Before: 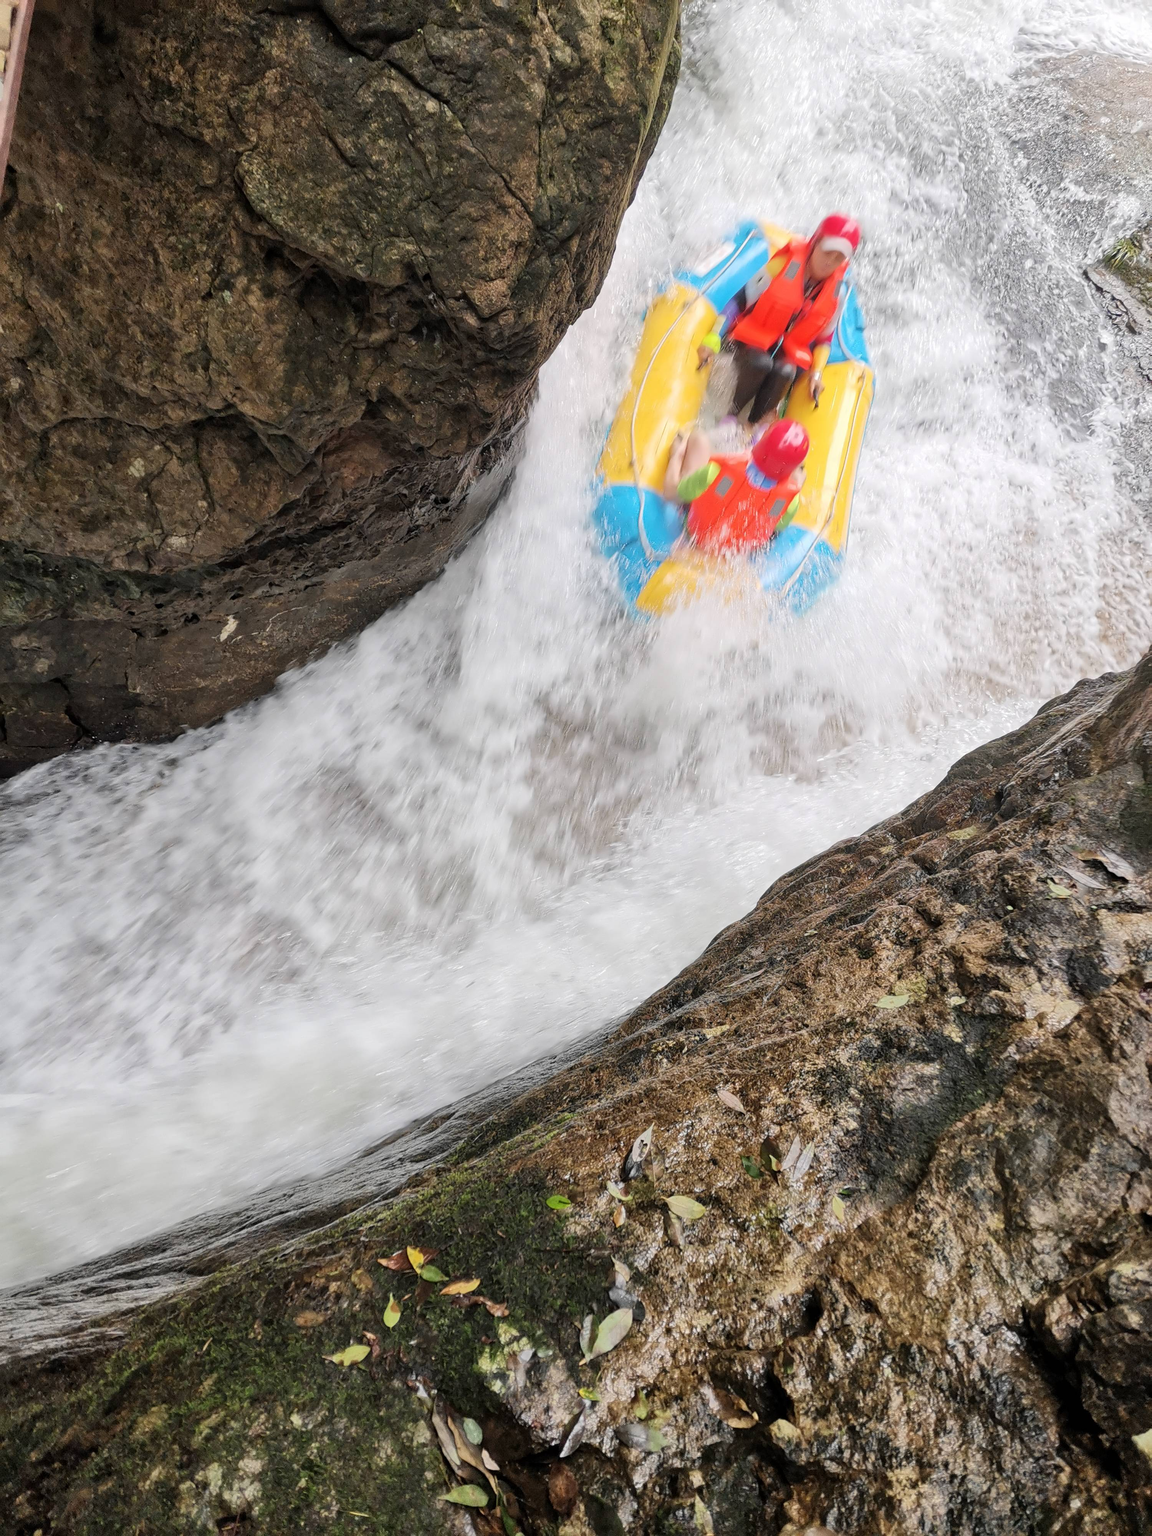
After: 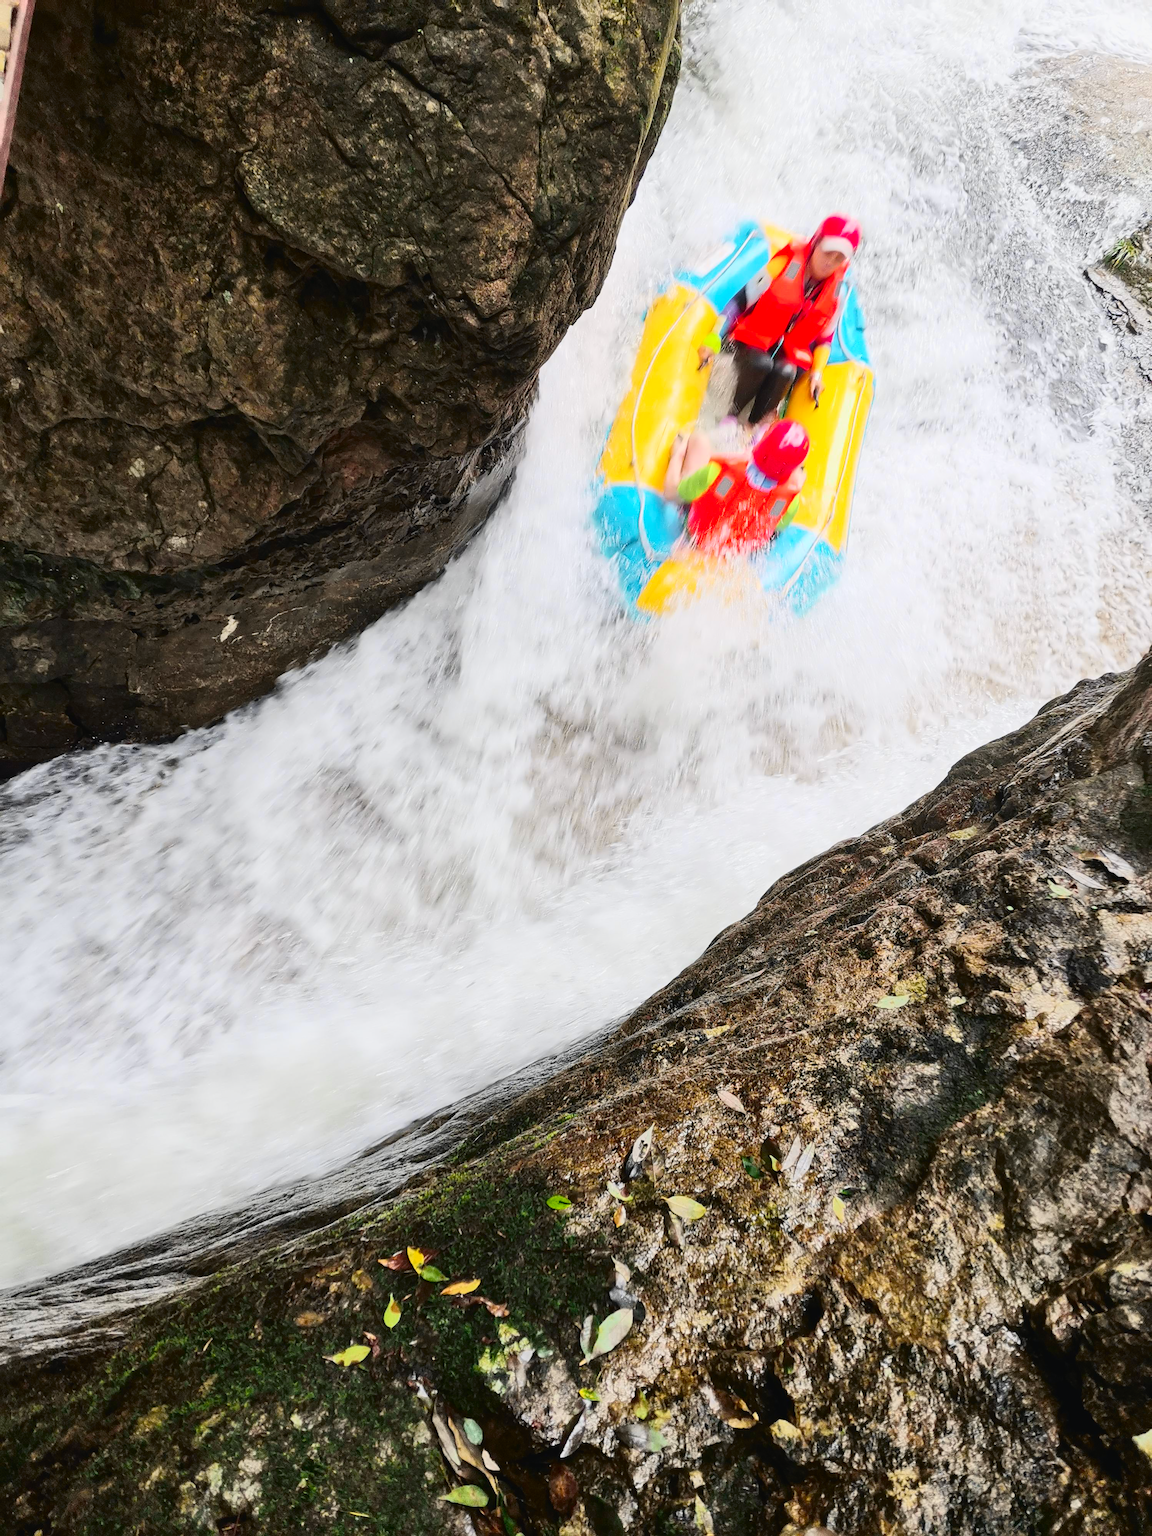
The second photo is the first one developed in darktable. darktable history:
tone curve: curves: ch0 [(0, 0.023) (0.132, 0.075) (0.251, 0.186) (0.463, 0.461) (0.662, 0.757) (0.854, 0.909) (1, 0.973)]; ch1 [(0, 0) (0.447, 0.411) (0.483, 0.469) (0.498, 0.496) (0.518, 0.514) (0.561, 0.579) (0.604, 0.645) (0.669, 0.73) (0.819, 0.93) (1, 1)]; ch2 [(0, 0) (0.307, 0.315) (0.425, 0.438) (0.483, 0.477) (0.503, 0.503) (0.526, 0.534) (0.567, 0.569) (0.617, 0.674) (0.703, 0.797) (0.985, 0.966)], color space Lab, independent channels, preserve colors none
